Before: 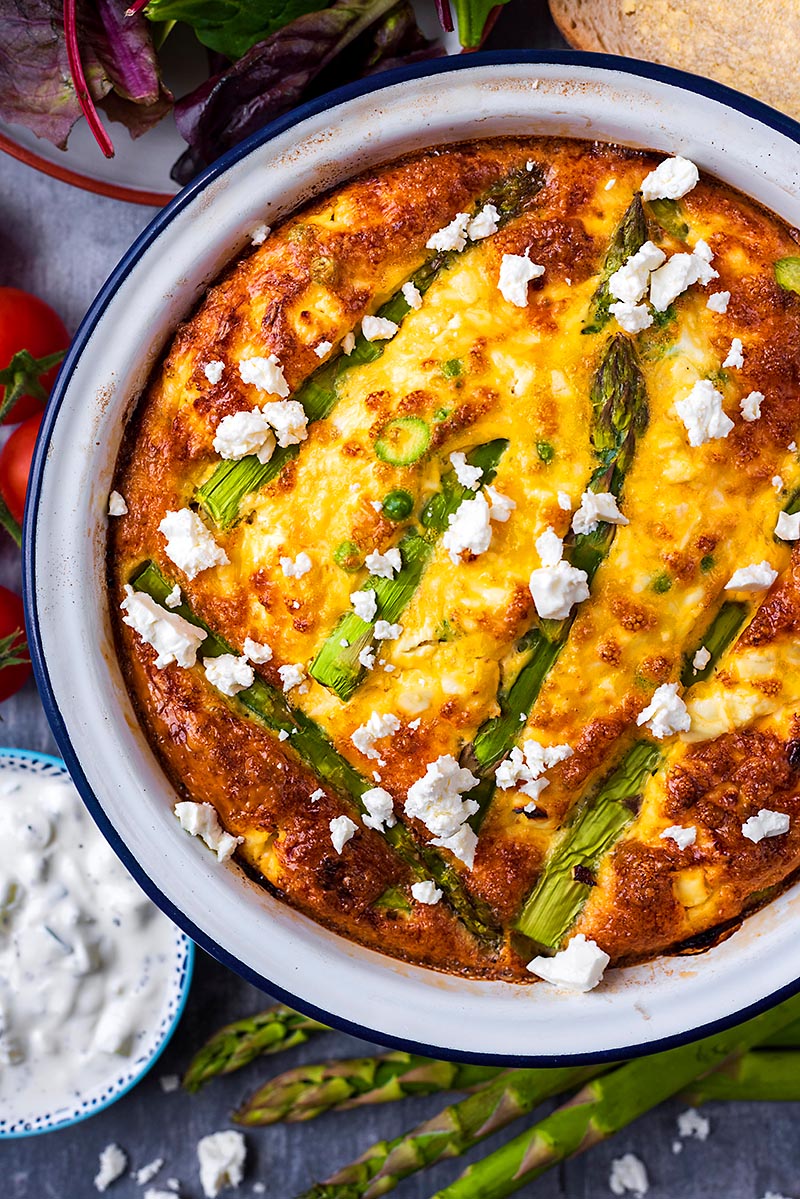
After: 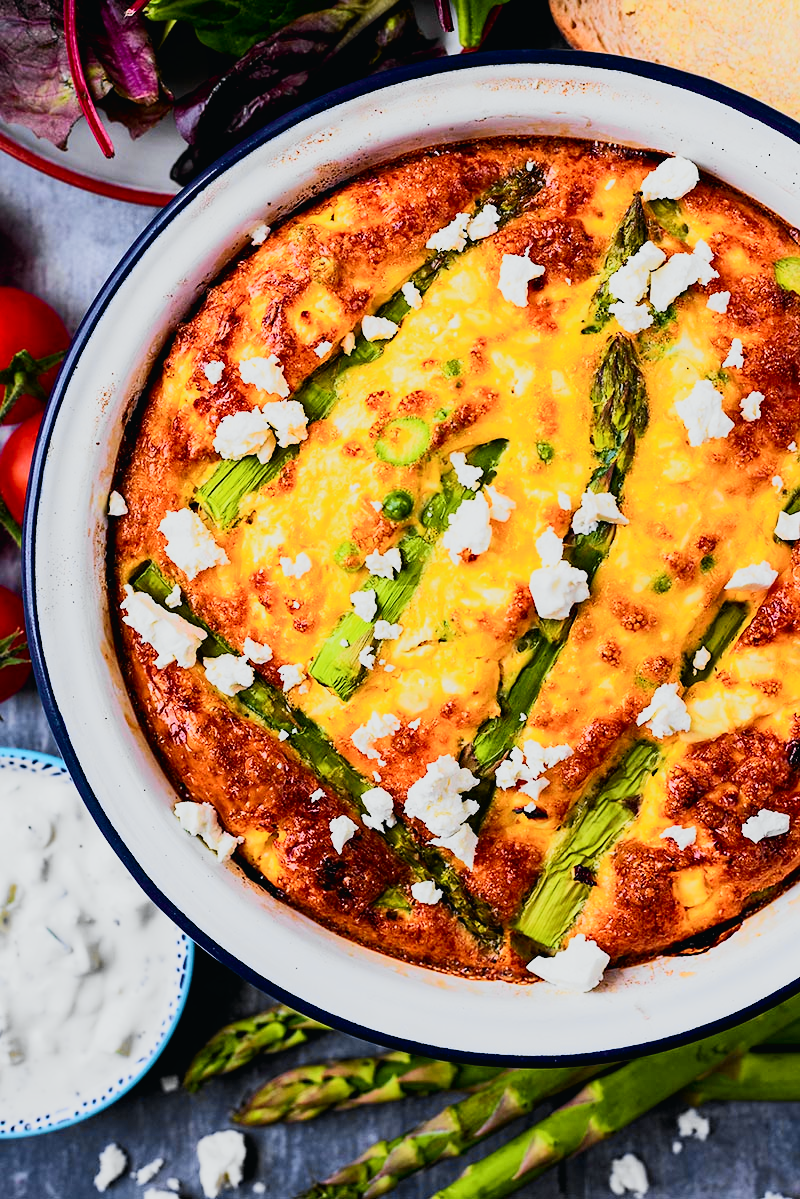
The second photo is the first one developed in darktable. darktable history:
filmic rgb: black relative exposure -7.65 EV, white relative exposure 4.56 EV, hardness 3.61
tone curve: curves: ch0 [(0, 0.015) (0.037, 0.022) (0.131, 0.116) (0.316, 0.345) (0.49, 0.615) (0.677, 0.82) (0.813, 0.891) (1, 0.955)]; ch1 [(0, 0) (0.366, 0.367) (0.475, 0.462) (0.494, 0.496) (0.504, 0.497) (0.554, 0.571) (0.618, 0.668) (1, 1)]; ch2 [(0, 0) (0.333, 0.346) (0.375, 0.375) (0.435, 0.424) (0.476, 0.492) (0.502, 0.499) (0.525, 0.522) (0.558, 0.575) (0.614, 0.656) (1, 1)], color space Lab, independent channels, preserve colors none
